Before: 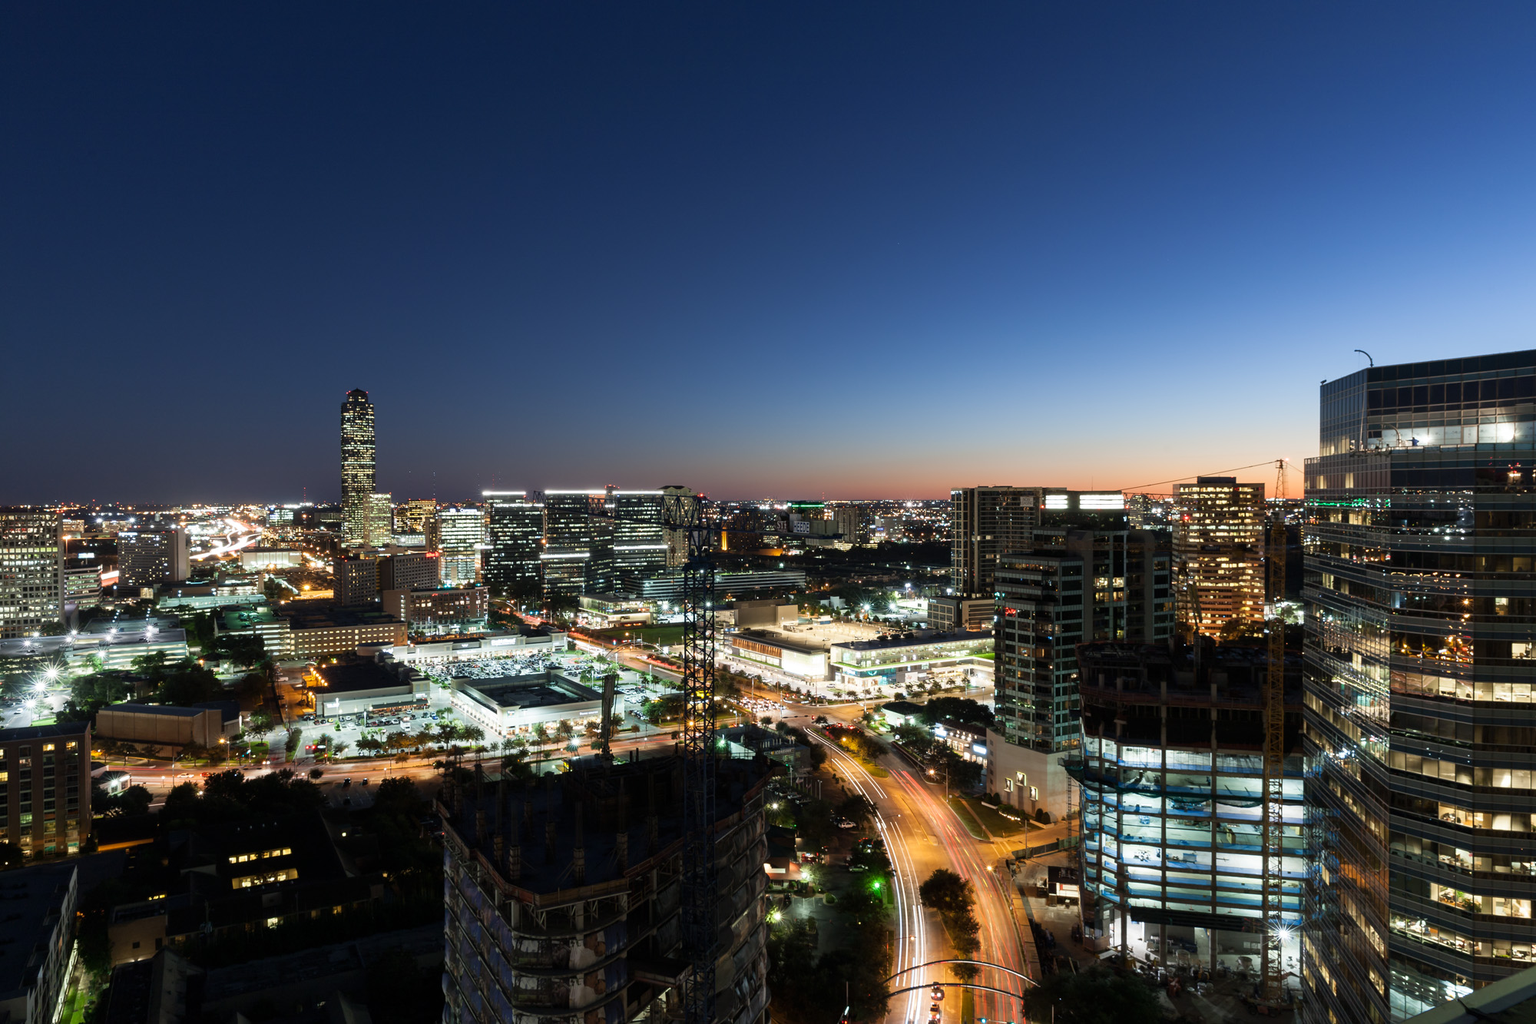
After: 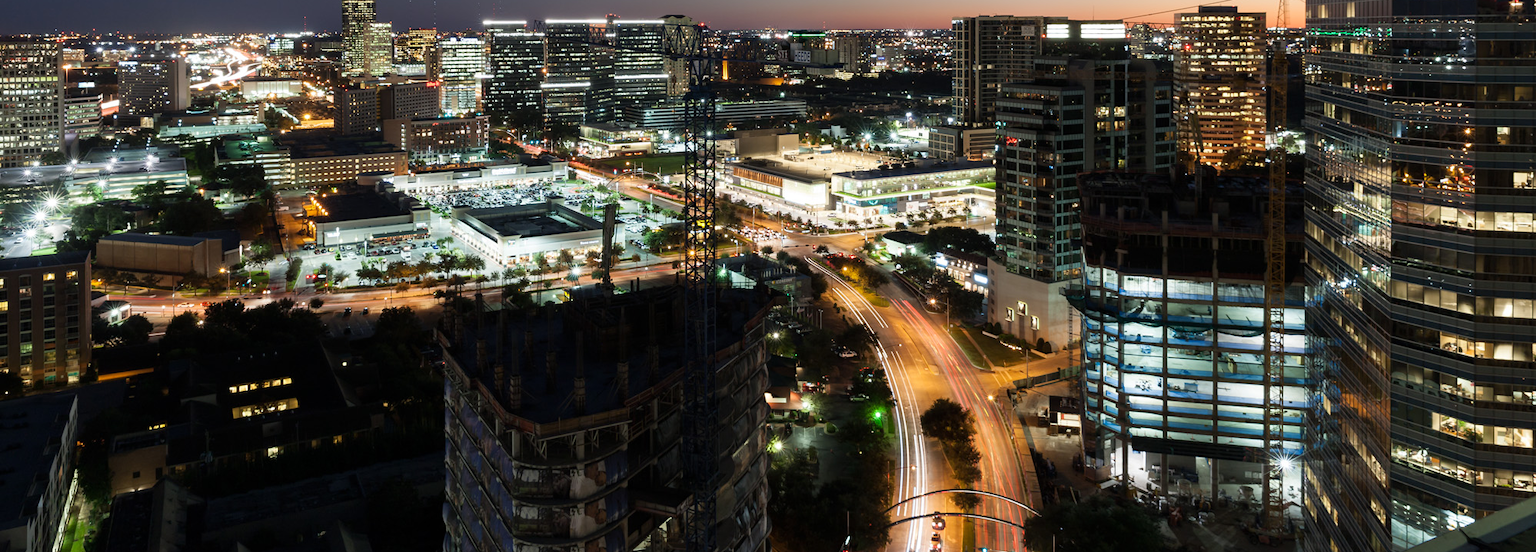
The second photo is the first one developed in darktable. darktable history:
crop and rotate: top 46.026%, right 0.063%
